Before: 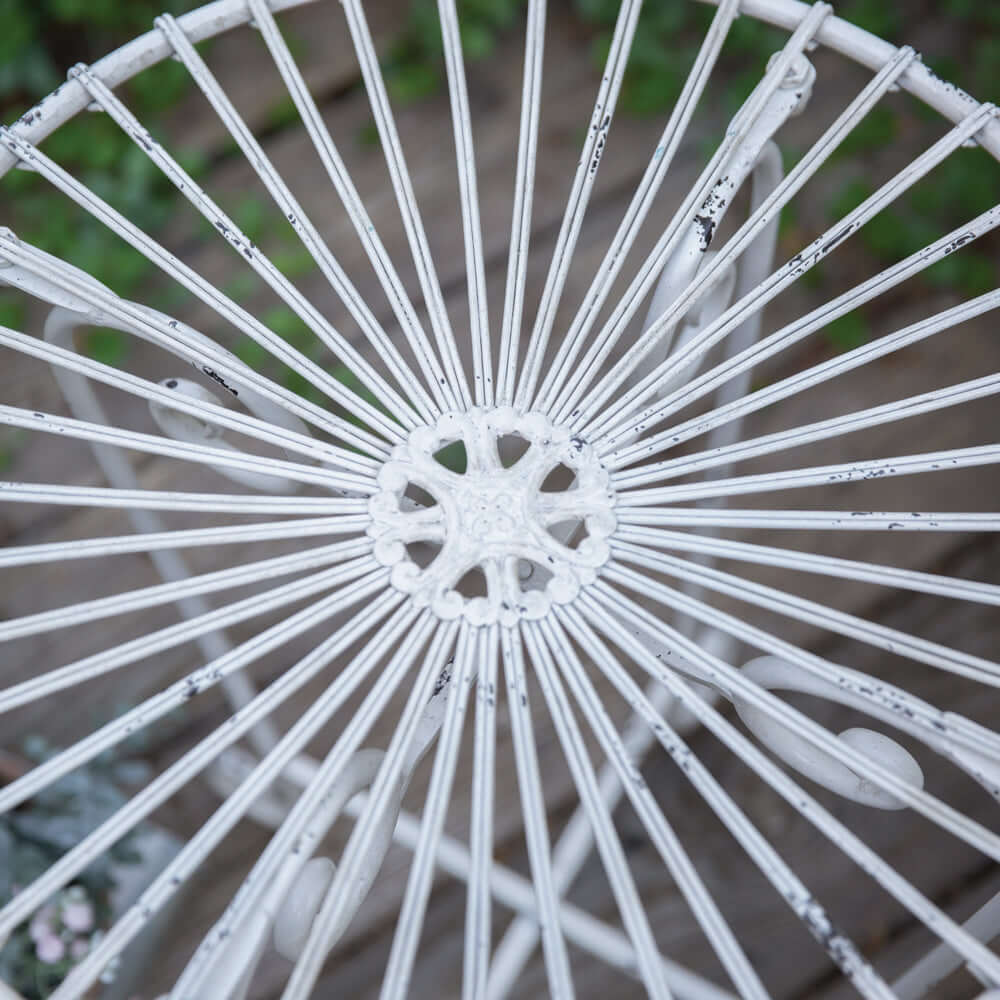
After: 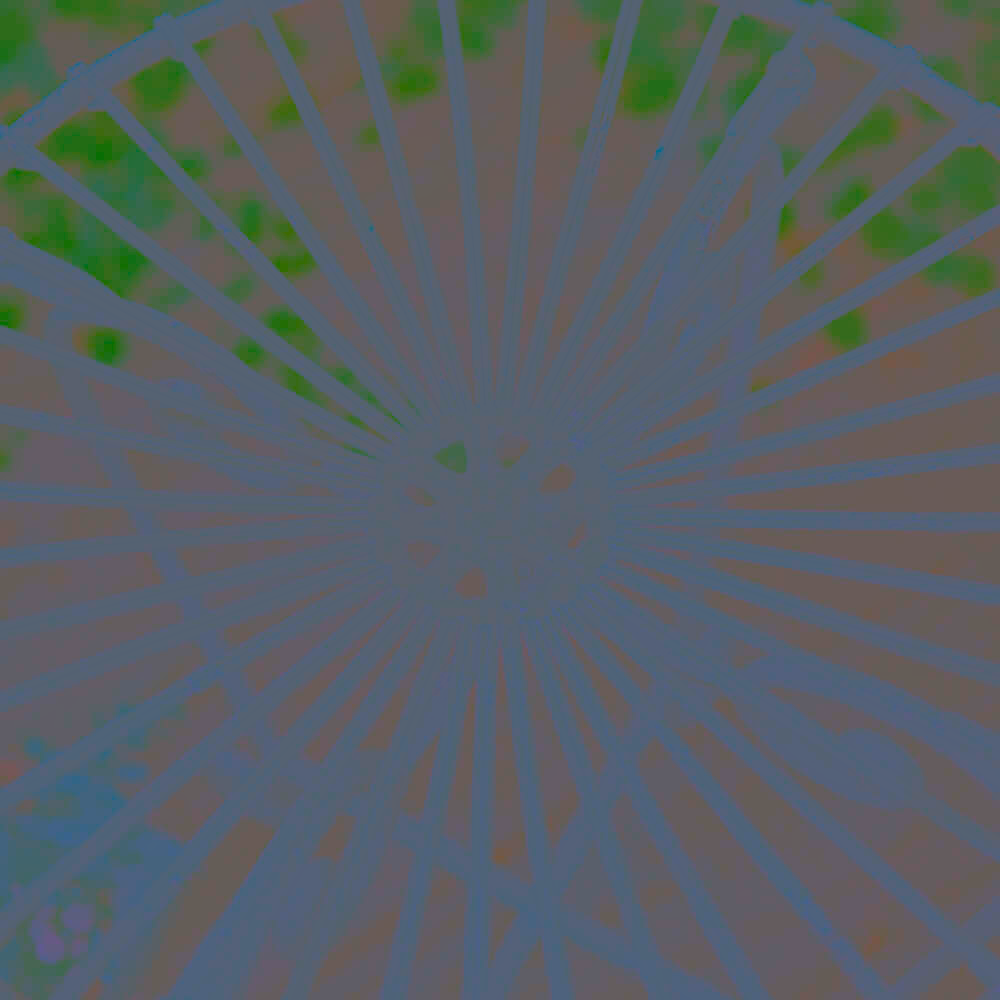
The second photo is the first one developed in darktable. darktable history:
sharpen: on, module defaults
contrast brightness saturation: contrast -0.986, brightness -0.157, saturation 0.738
